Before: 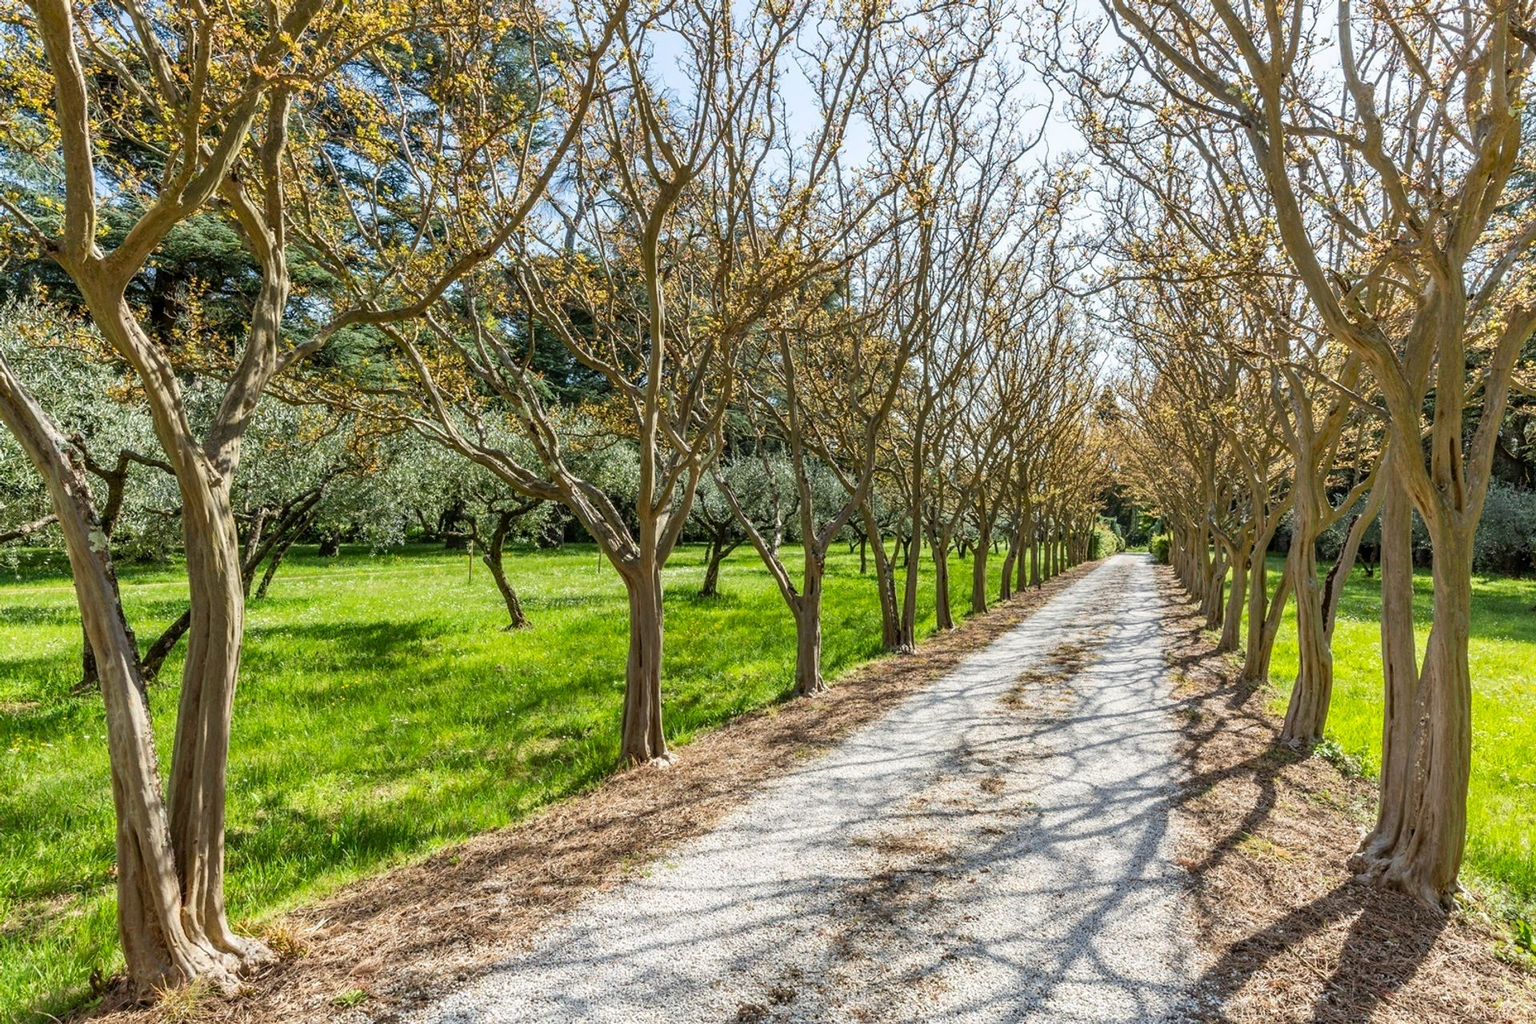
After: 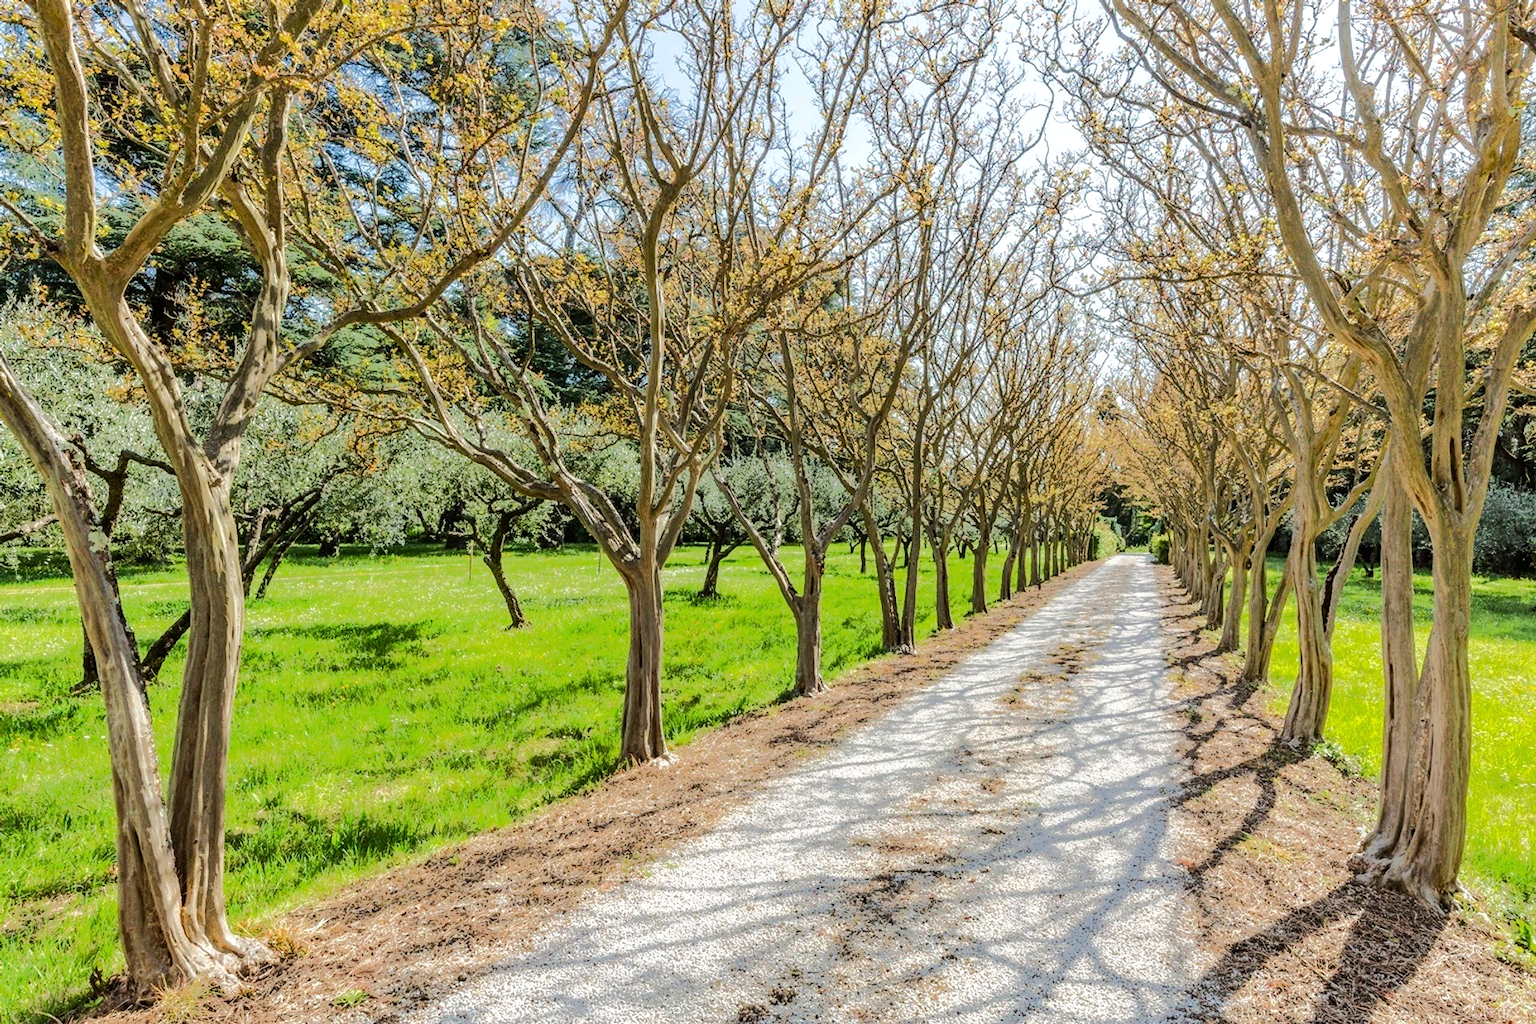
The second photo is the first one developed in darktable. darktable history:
tone equalizer: -8 EV -0.489 EV, -7 EV -0.302 EV, -6 EV -0.114 EV, -5 EV 0.385 EV, -4 EV 0.992 EV, -3 EV 0.811 EV, -2 EV -0.01 EV, -1 EV 0.136 EV, +0 EV -0.012 EV, edges refinement/feathering 500, mask exposure compensation -1.57 EV, preserve details no
